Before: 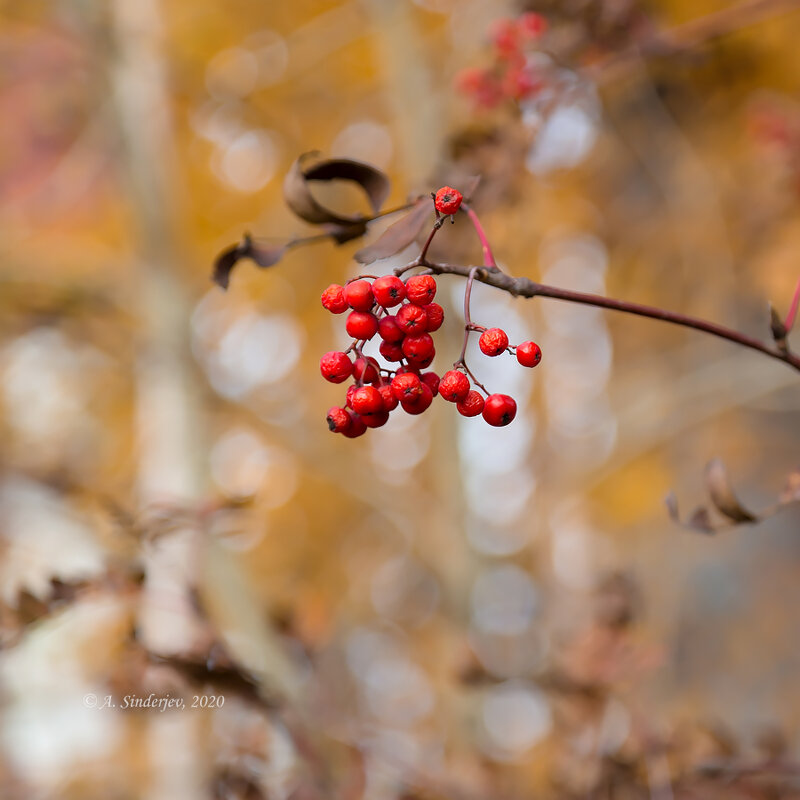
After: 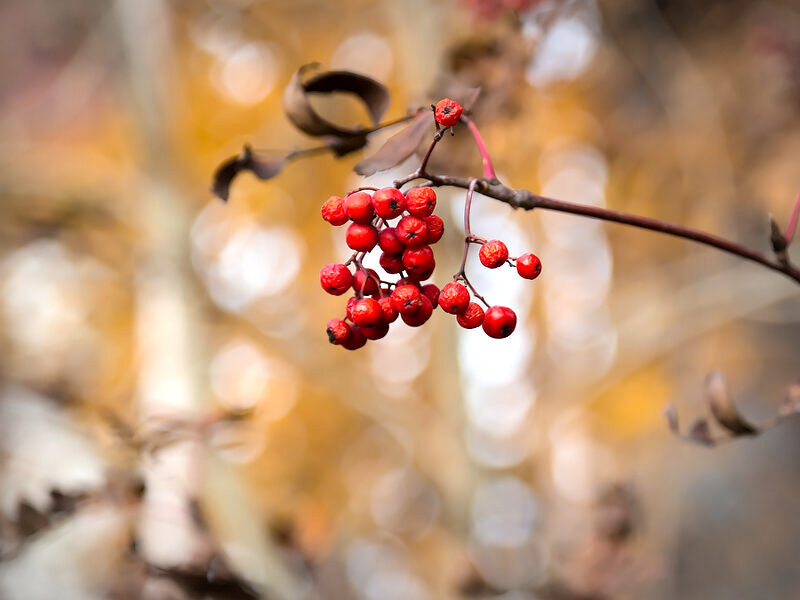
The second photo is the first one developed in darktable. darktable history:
tone equalizer: -8 EV -0.771 EV, -7 EV -0.689 EV, -6 EV -0.583 EV, -5 EV -0.389 EV, -3 EV 0.369 EV, -2 EV 0.6 EV, -1 EV 0.697 EV, +0 EV 0.73 EV, edges refinement/feathering 500, mask exposure compensation -1.57 EV, preserve details no
color correction: highlights b* 0.04
crop: top 11.008%, bottom 13.899%
vignetting: automatic ratio true
